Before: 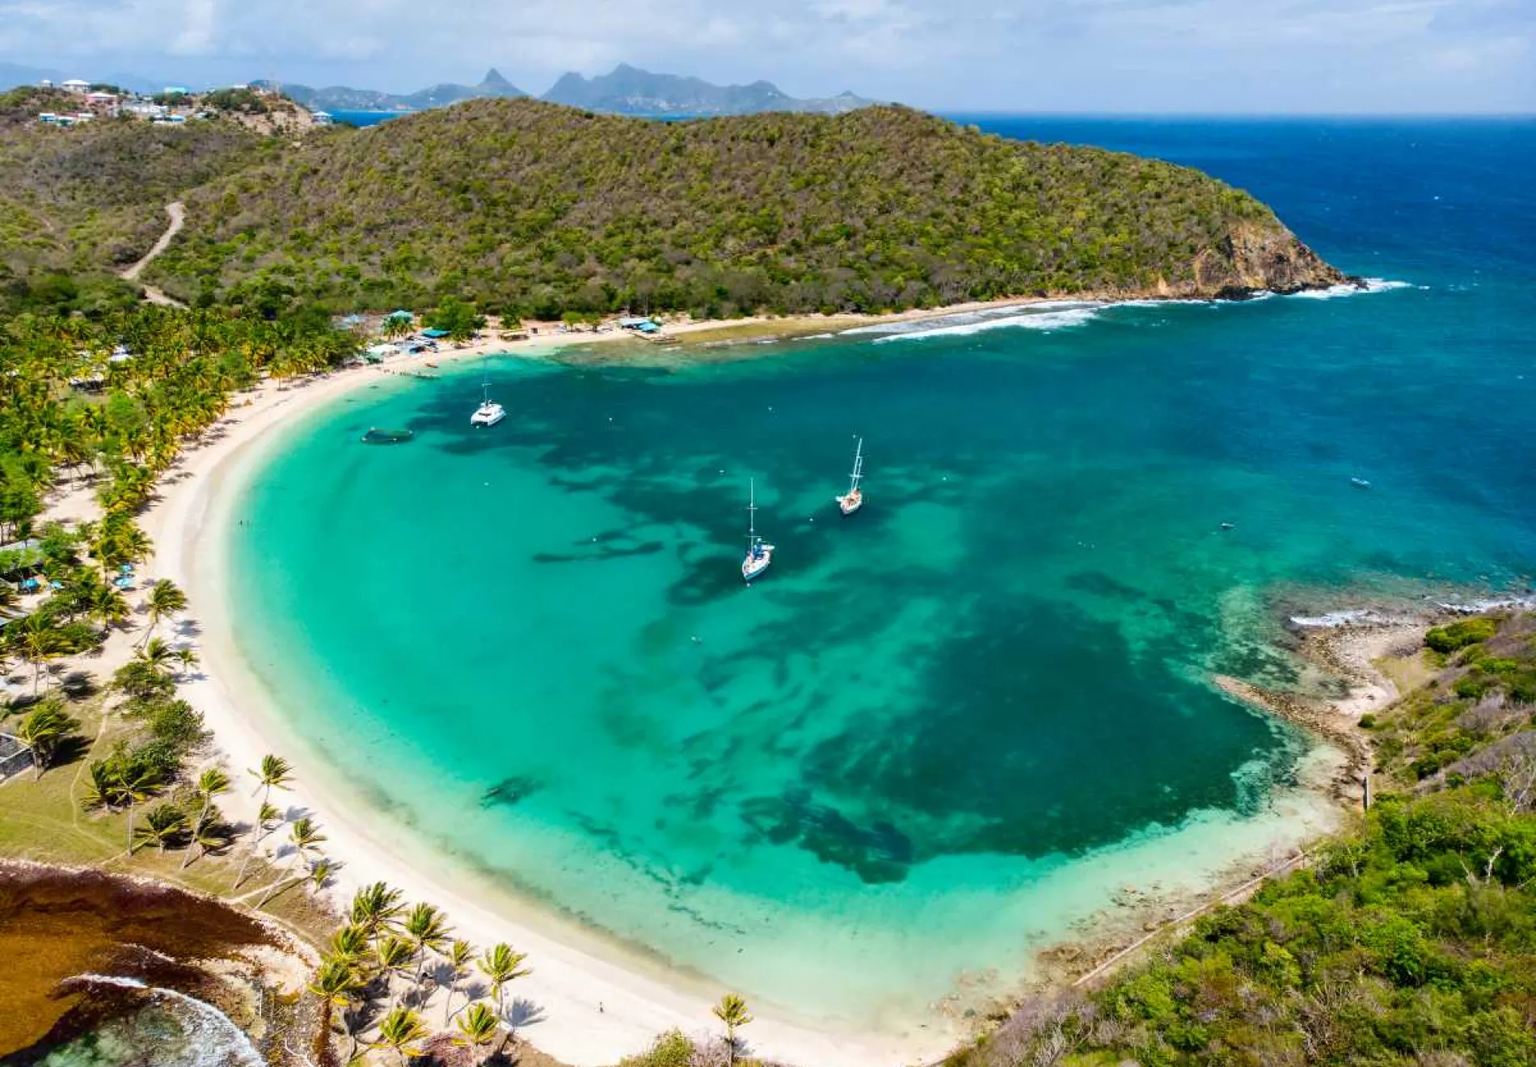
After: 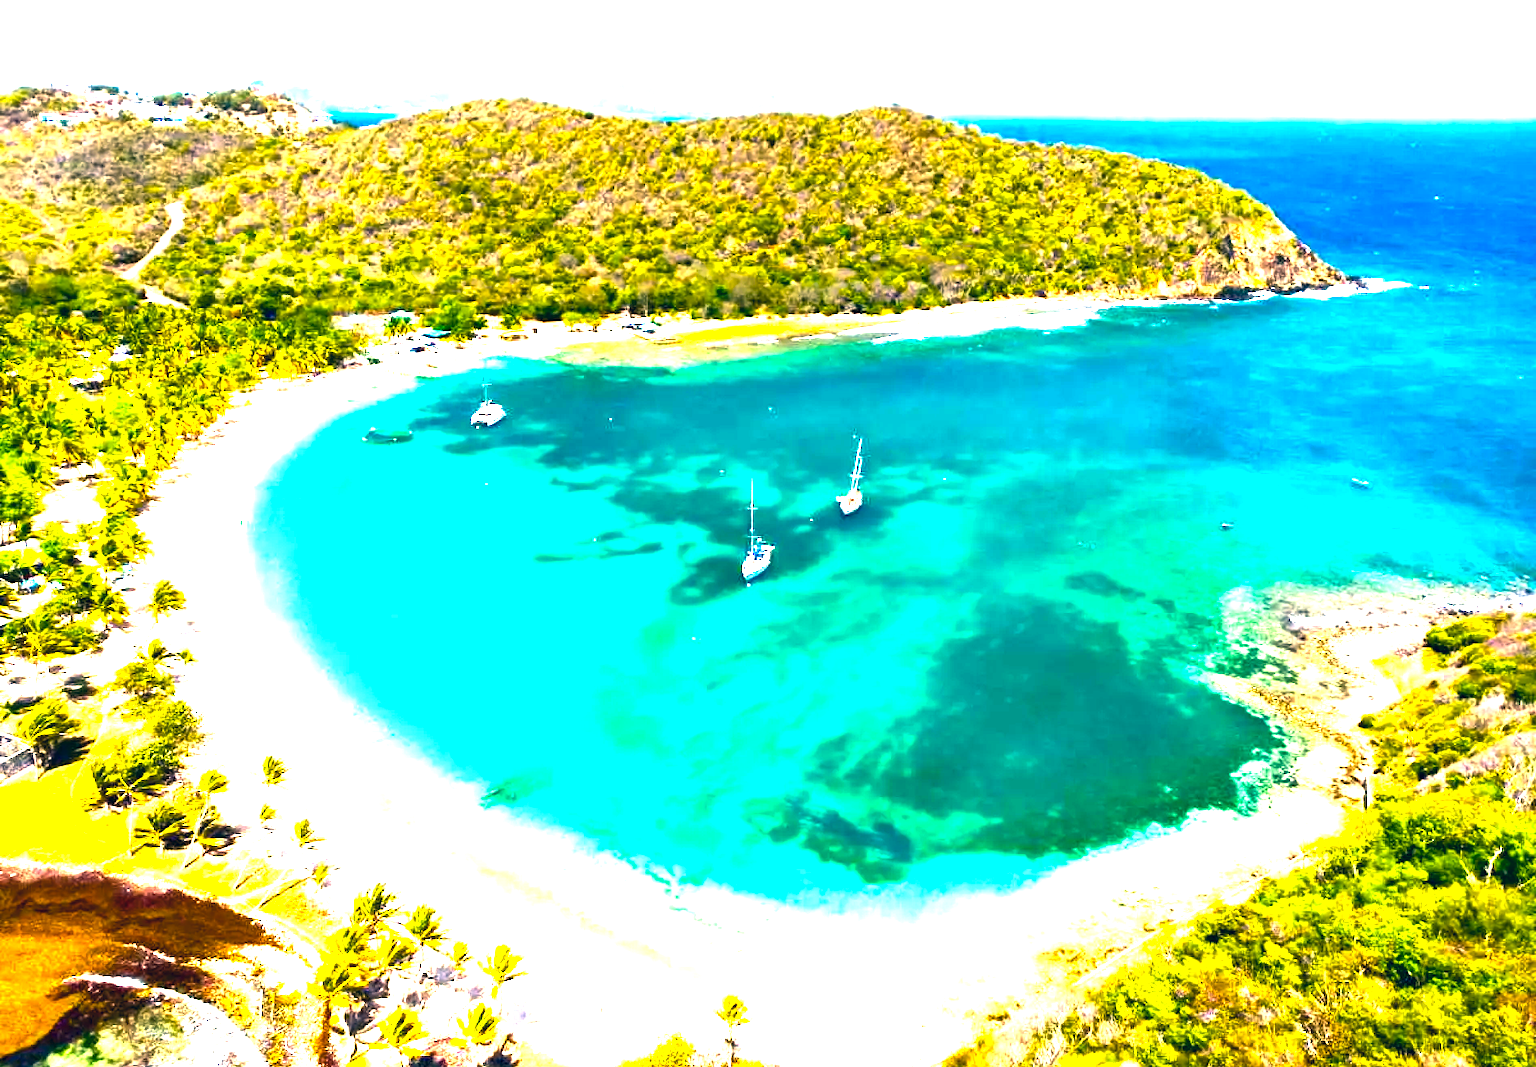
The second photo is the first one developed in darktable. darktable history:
color balance rgb: perceptual saturation grading › global saturation 9.401%, perceptual saturation grading › highlights -13.163%, perceptual saturation grading › mid-tones 14.312%, perceptual saturation grading › shadows 22.804%, perceptual brilliance grading › global brilliance 34.483%, perceptual brilliance grading › highlights 49.277%, perceptual brilliance grading › mid-tones 59.38%, perceptual brilliance grading › shadows 34.352%, global vibrance 14.171%
exposure: compensate highlight preservation false
color correction: highlights a* 10.35, highlights b* 14.66, shadows a* -10.26, shadows b* -14.94
